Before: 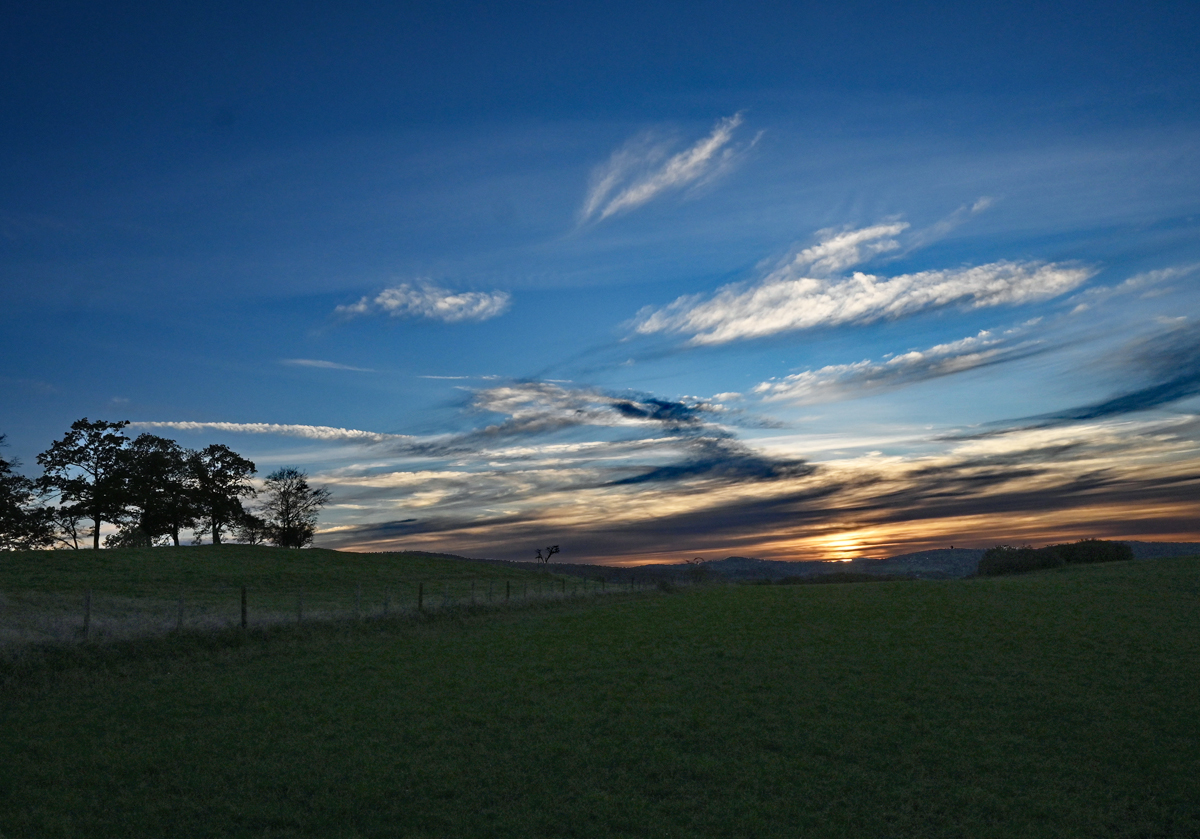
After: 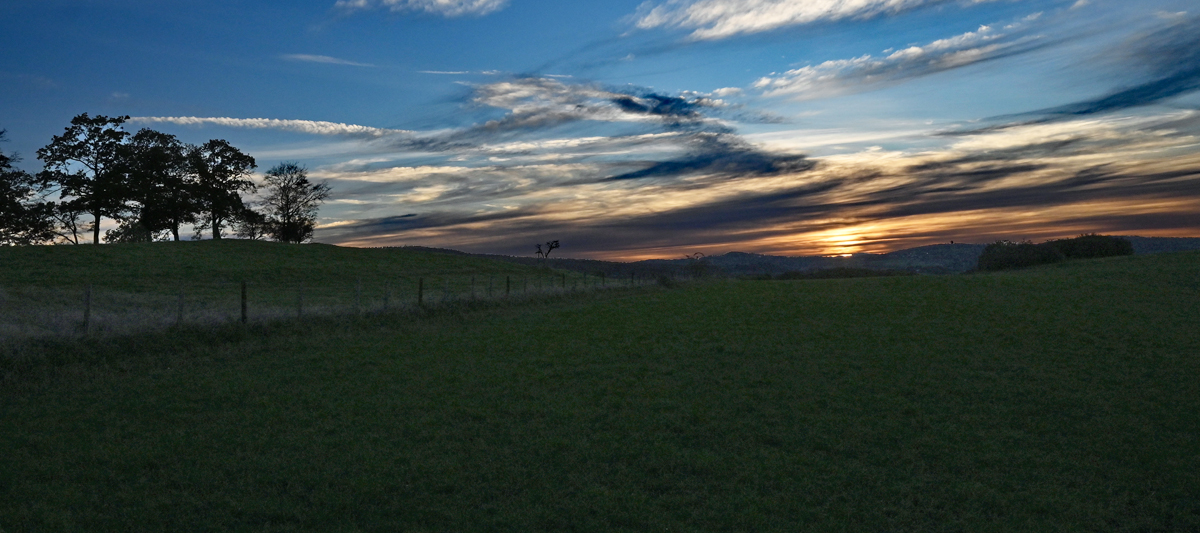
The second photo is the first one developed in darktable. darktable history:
crop and rotate: top 36.356%
